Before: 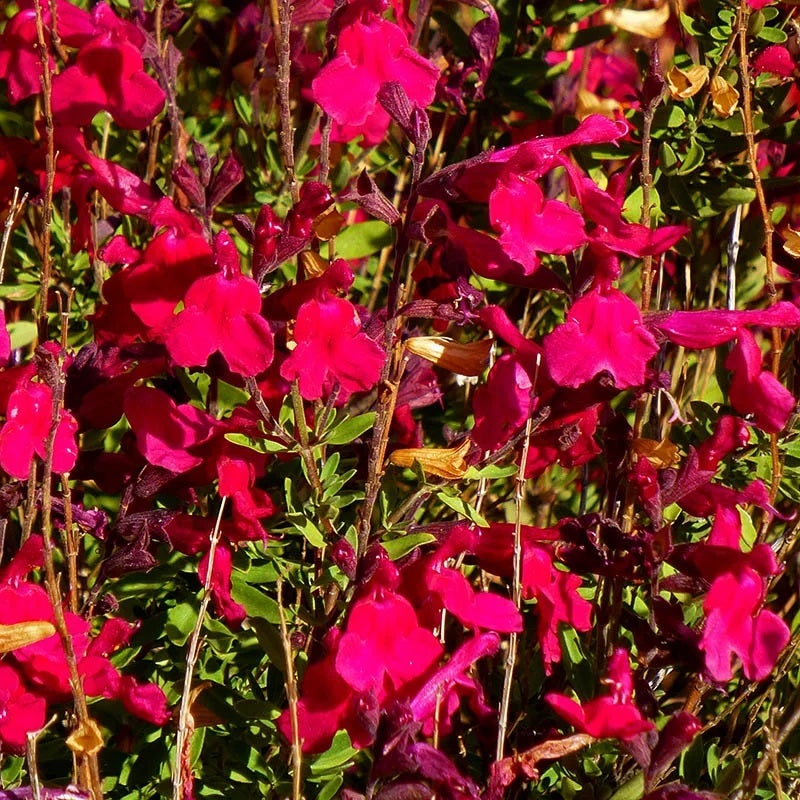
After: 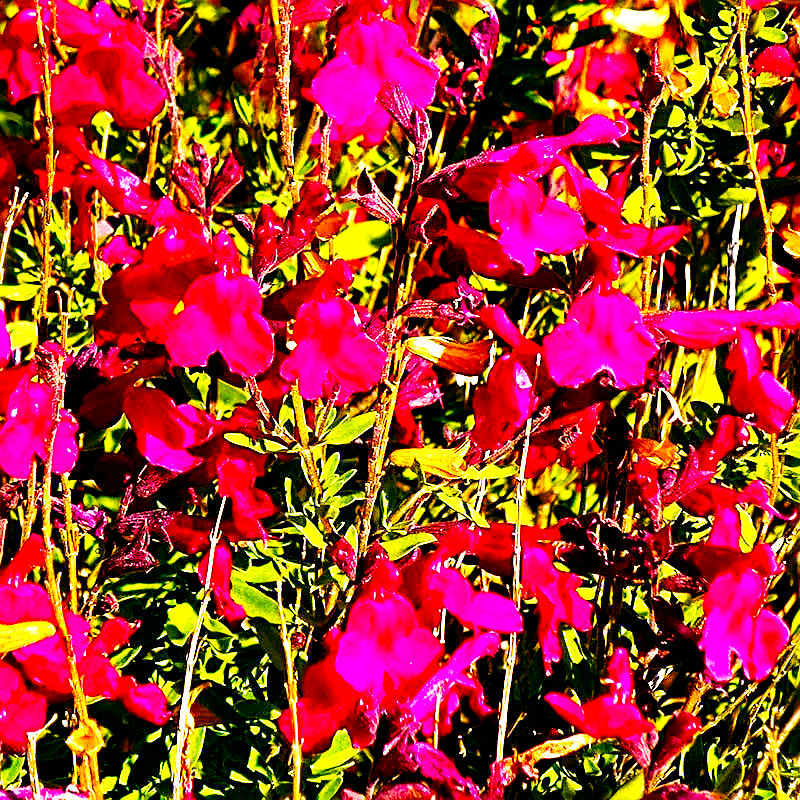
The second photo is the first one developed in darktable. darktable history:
sharpen: radius 2.794, amount 0.717
color balance rgb: global offset › luminance -0.344%, global offset › chroma 0.108%, global offset › hue 167.36°, linear chroma grading › global chroma 0.404%, perceptual saturation grading › global saturation 29.914%, perceptual brilliance grading › global brilliance 29.174%, global vibrance 41.882%
base curve: curves: ch0 [(0, 0) (0.007, 0.004) (0.027, 0.03) (0.046, 0.07) (0.207, 0.54) (0.442, 0.872) (0.673, 0.972) (1, 1)], preserve colors none
